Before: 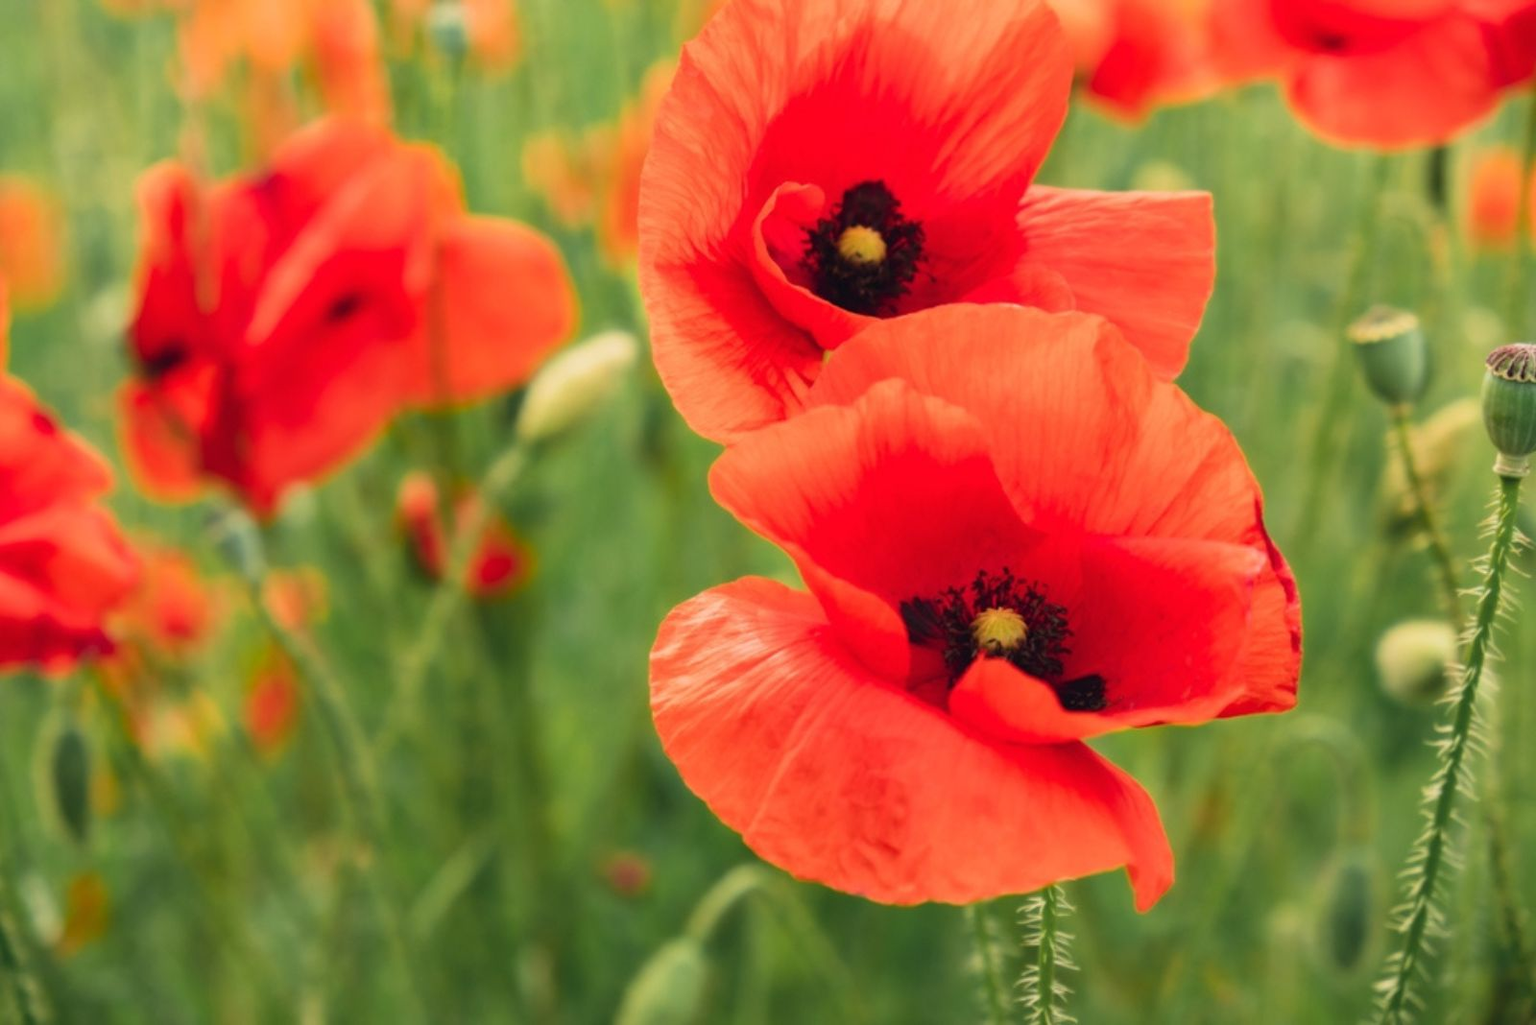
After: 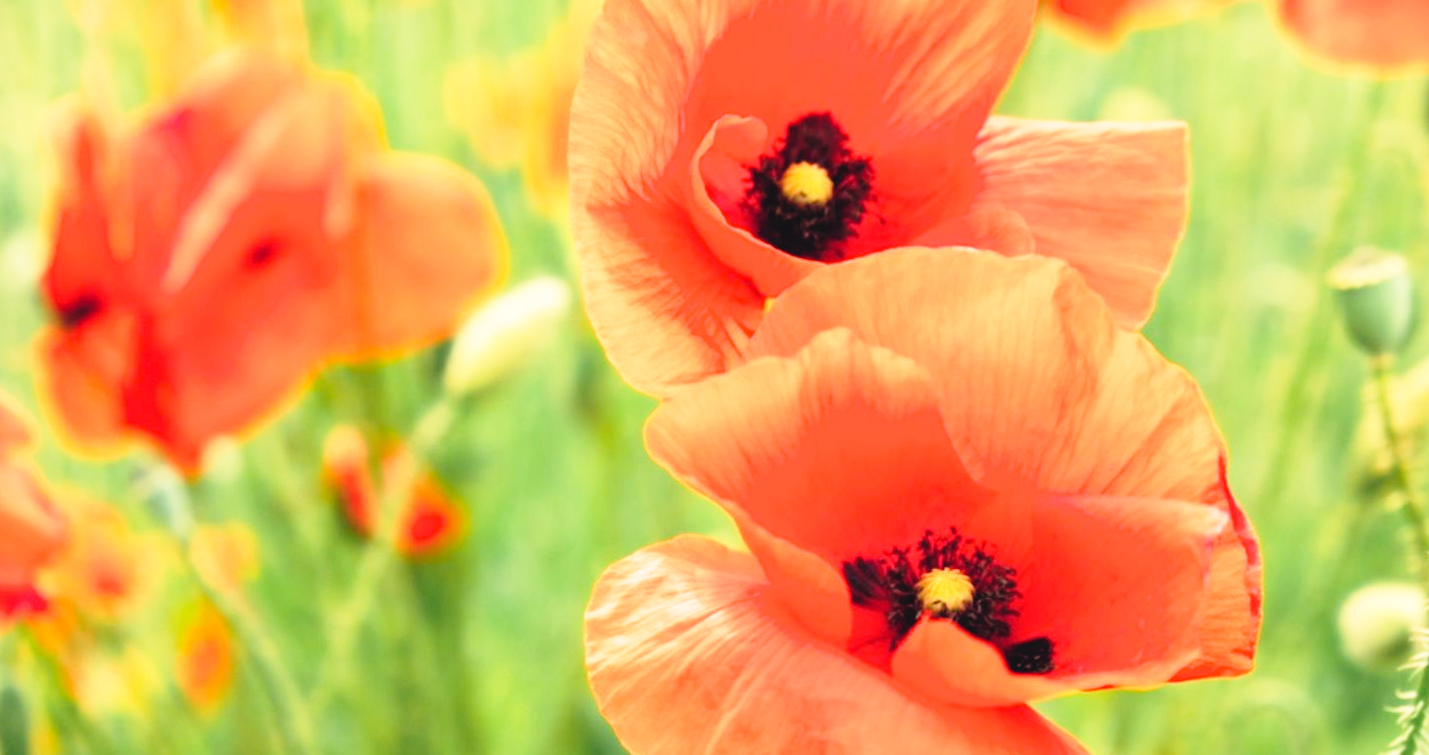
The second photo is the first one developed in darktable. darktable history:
crop: left 2.737%, top 7.287%, right 3.421%, bottom 20.179%
base curve: curves: ch0 [(0, 0) (0.012, 0.01) (0.073, 0.168) (0.31, 0.711) (0.645, 0.957) (1, 1)], preserve colors none
contrast brightness saturation: brightness 0.15
rotate and perspective: rotation 0.074°, lens shift (vertical) 0.096, lens shift (horizontal) -0.041, crop left 0.043, crop right 0.952, crop top 0.024, crop bottom 0.979
